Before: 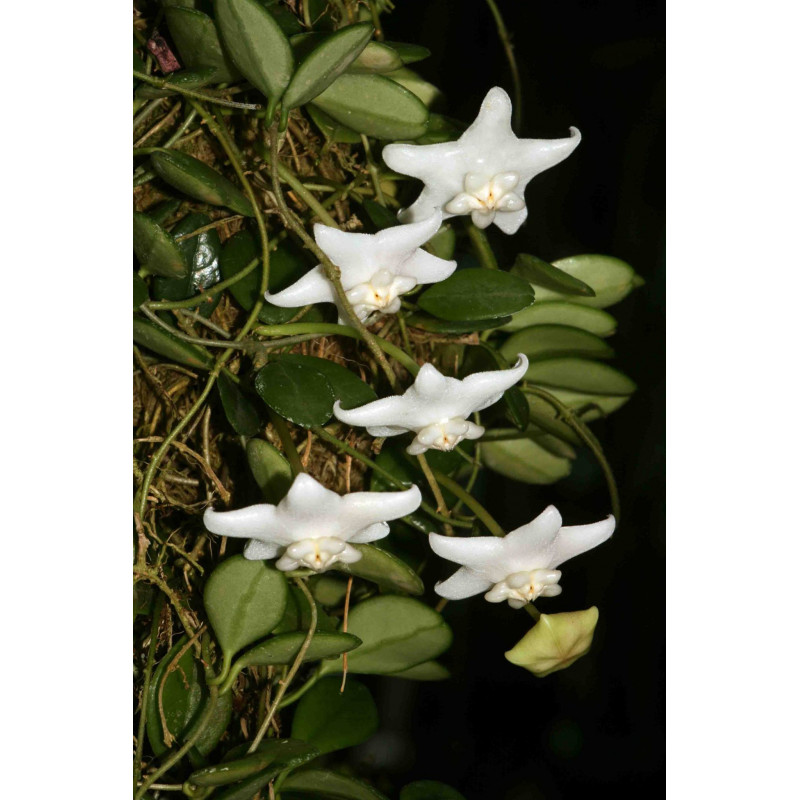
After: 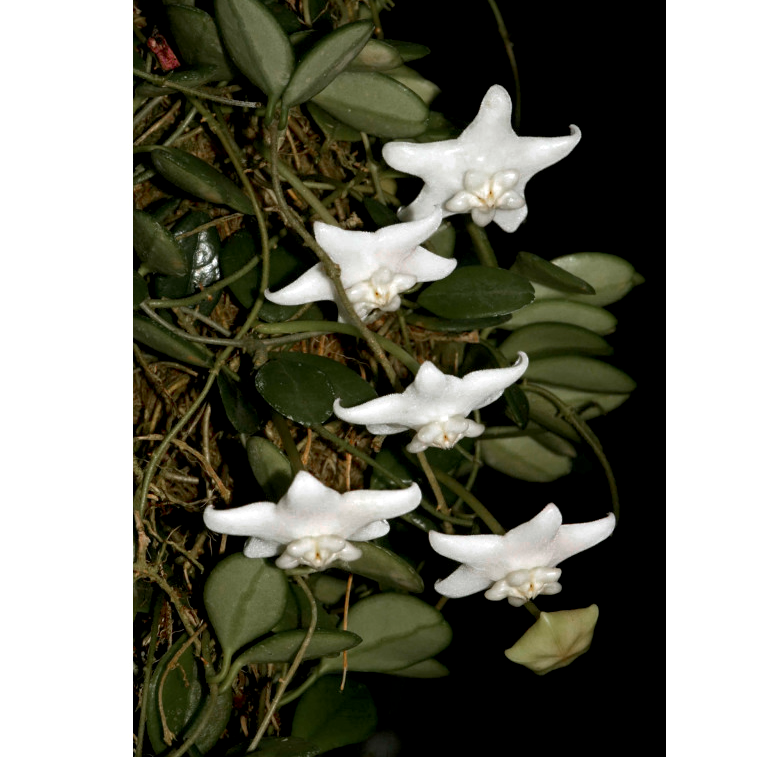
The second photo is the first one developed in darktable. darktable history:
exposure: black level correction 0.007, exposure 0.158 EV, compensate highlight preservation false
crop: top 0.276%, right 0.265%, bottom 5.086%
color zones: curves: ch0 [(0, 0.48) (0.209, 0.398) (0.305, 0.332) (0.429, 0.493) (0.571, 0.5) (0.714, 0.5) (0.857, 0.5) (1, 0.48)]; ch1 [(0, 0.736) (0.143, 0.625) (0.225, 0.371) (0.429, 0.256) (0.571, 0.241) (0.714, 0.213) (0.857, 0.48) (1, 0.736)]; ch2 [(0, 0.448) (0.143, 0.498) (0.286, 0.5) (0.429, 0.5) (0.571, 0.5) (0.714, 0.5) (0.857, 0.5) (1, 0.448)]
